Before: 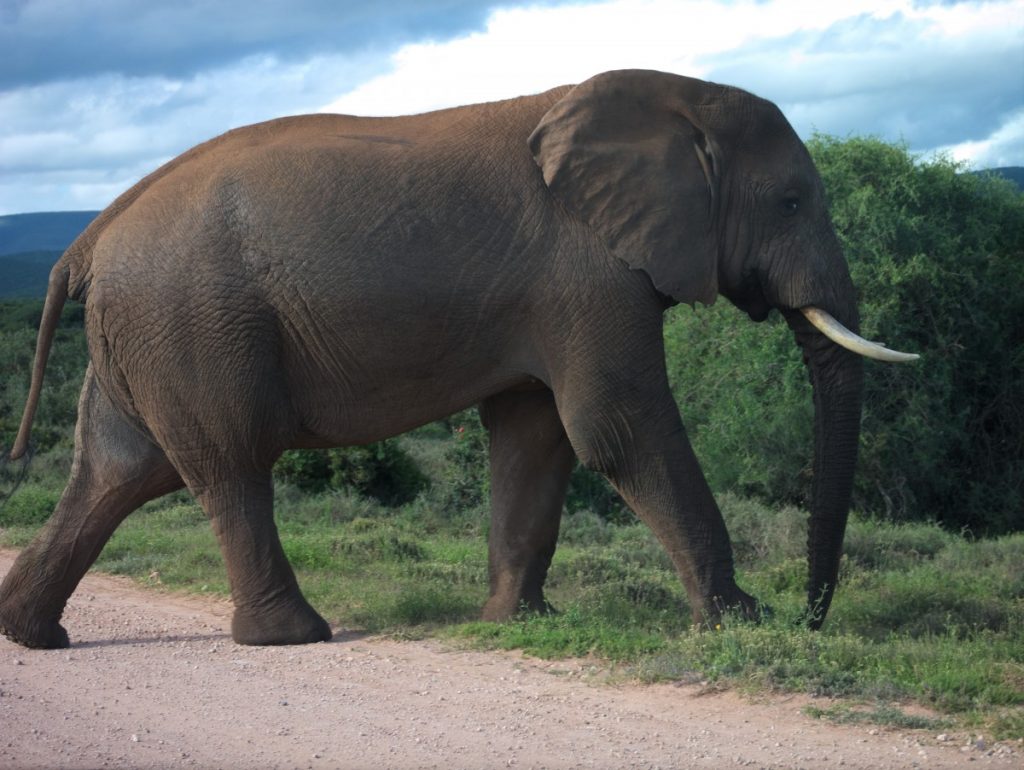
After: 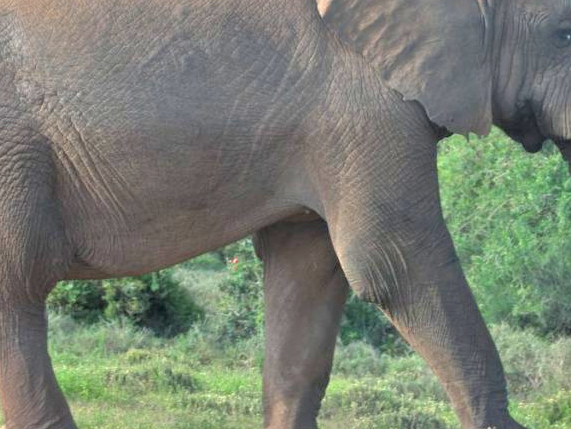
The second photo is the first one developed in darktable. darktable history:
shadows and highlights: shadows -20, white point adjustment -2, highlights -35
tone equalizer: -7 EV 0.15 EV, -6 EV 0.6 EV, -5 EV 1.15 EV, -4 EV 1.33 EV, -3 EV 1.15 EV, -2 EV 0.6 EV, -1 EV 0.15 EV, mask exposure compensation -0.5 EV
exposure: black level correction 0, exposure 1.198 EV, compensate exposure bias true, compensate highlight preservation false
crop and rotate: left 22.13%, top 22.054%, right 22.026%, bottom 22.102%
